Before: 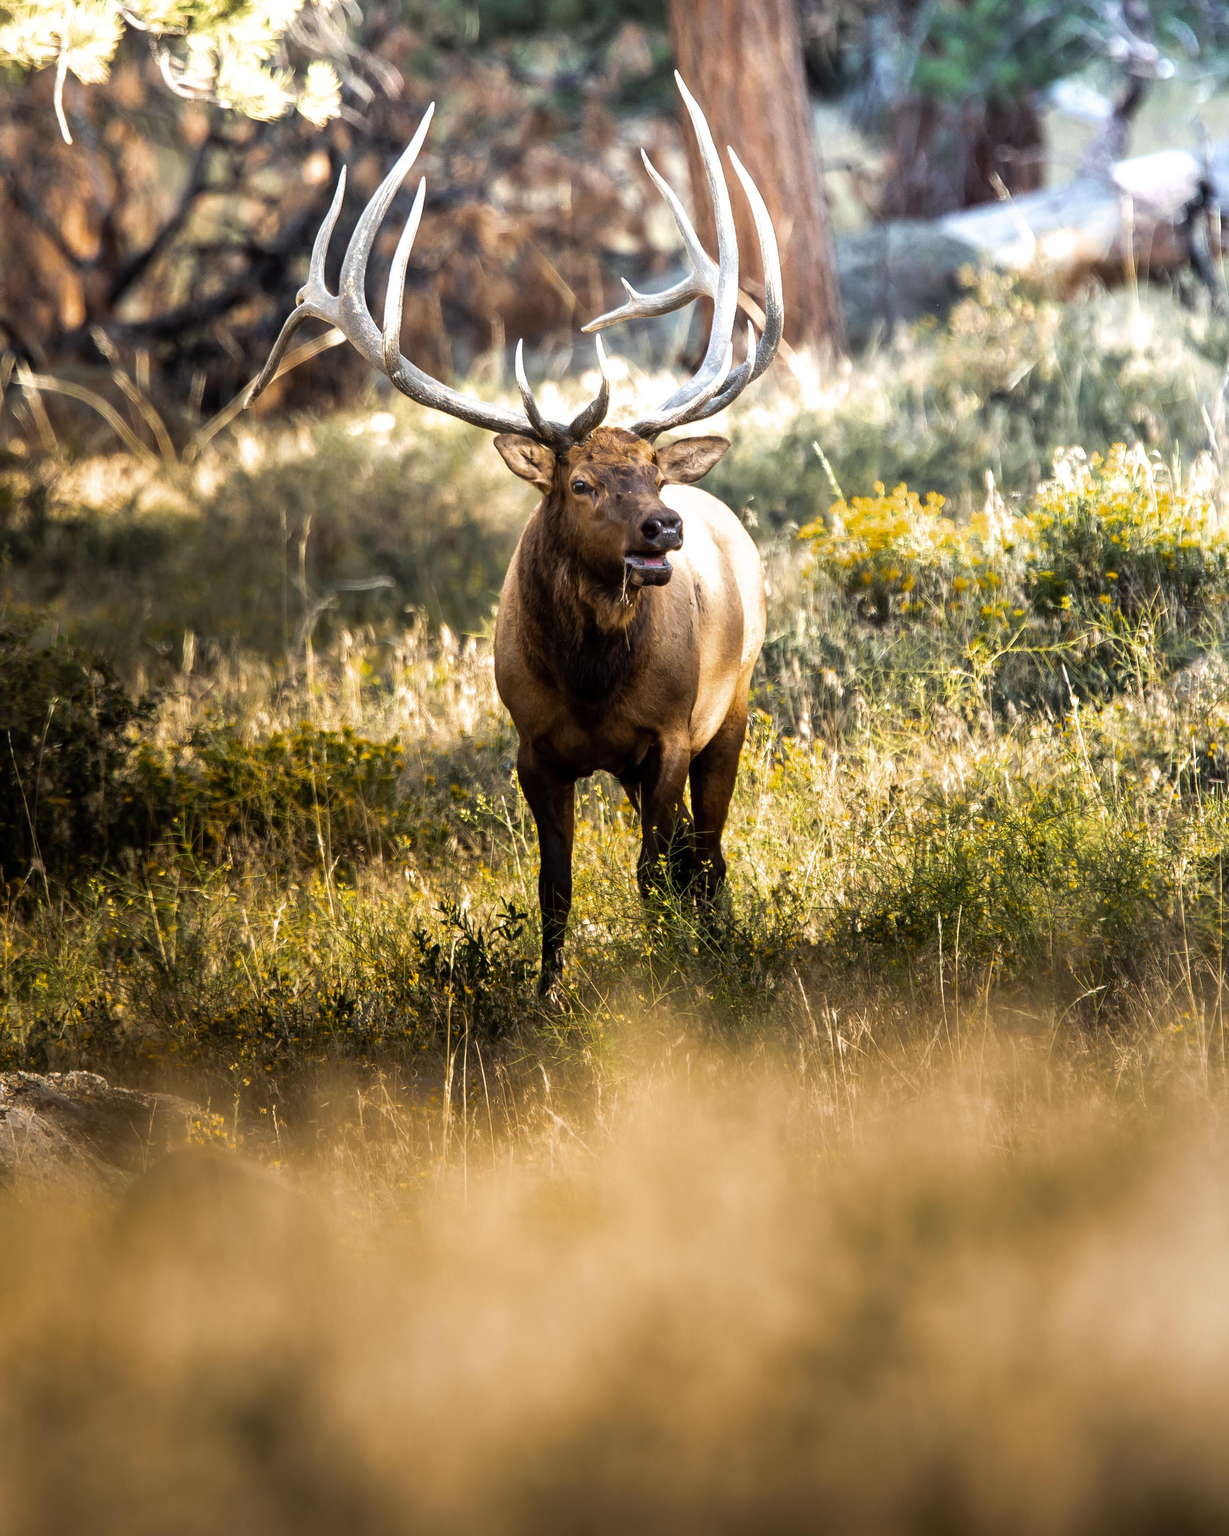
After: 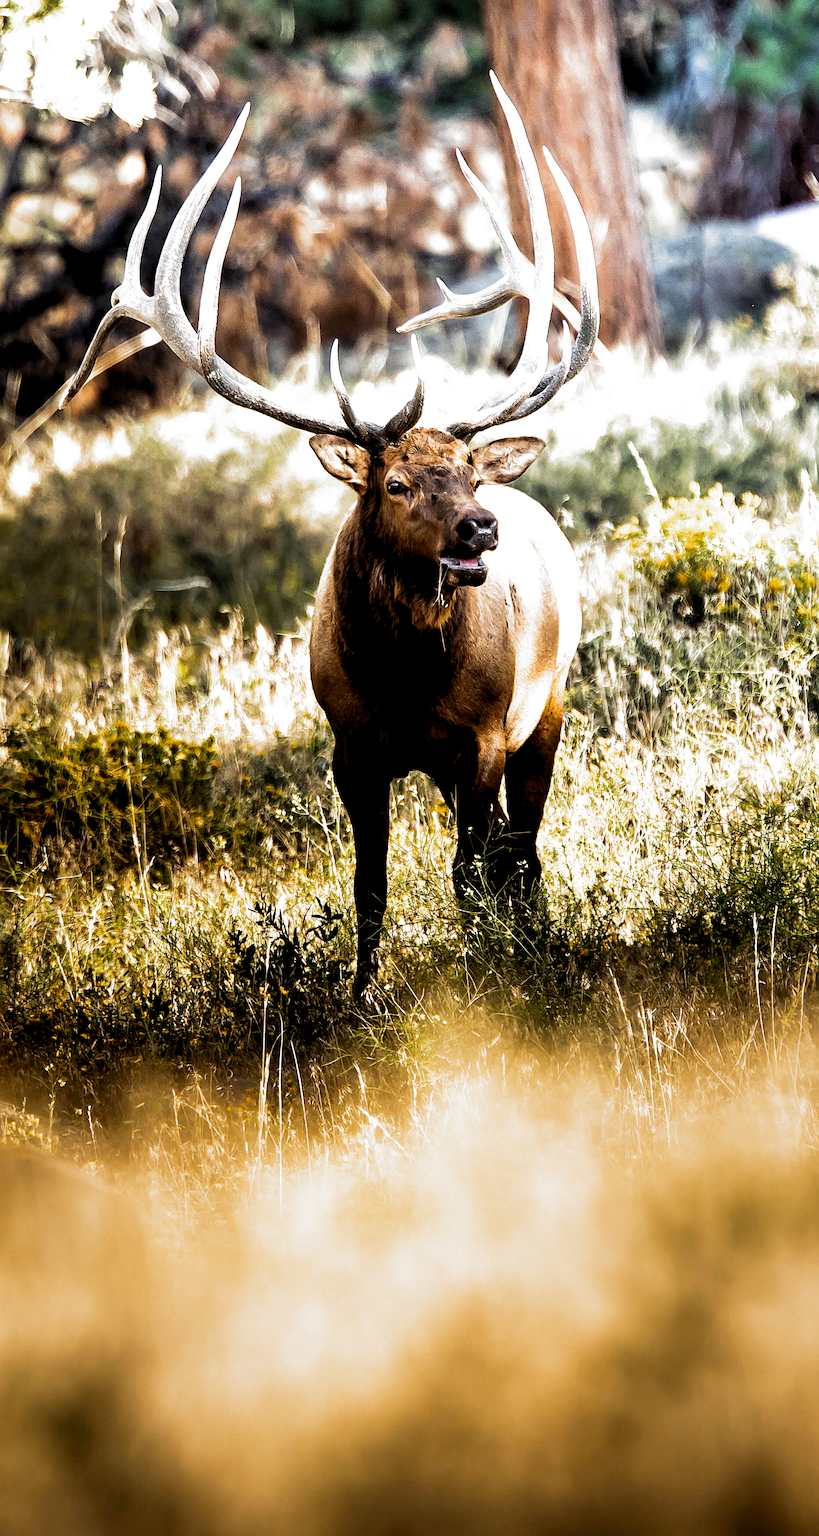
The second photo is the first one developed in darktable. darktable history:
filmic rgb: black relative exposure -8.2 EV, white relative exposure 2.2 EV, threshold 3 EV, hardness 7.11, latitude 75%, contrast 1.325, highlights saturation mix -2%, shadows ↔ highlights balance 30%, preserve chrominance no, color science v5 (2021), contrast in shadows safe, contrast in highlights safe, enable highlight reconstruction true
tone equalizer: -8 EV -0.417 EV, -7 EV -0.389 EV, -6 EV -0.333 EV, -5 EV -0.222 EV, -3 EV 0.222 EV, -2 EV 0.333 EV, -1 EV 0.389 EV, +0 EV 0.417 EV, edges refinement/feathering 500, mask exposure compensation -1.57 EV, preserve details no
sharpen: on, module defaults
levels: levels [0.018, 0.493, 1]
crop and rotate: left 15.055%, right 18.278%
